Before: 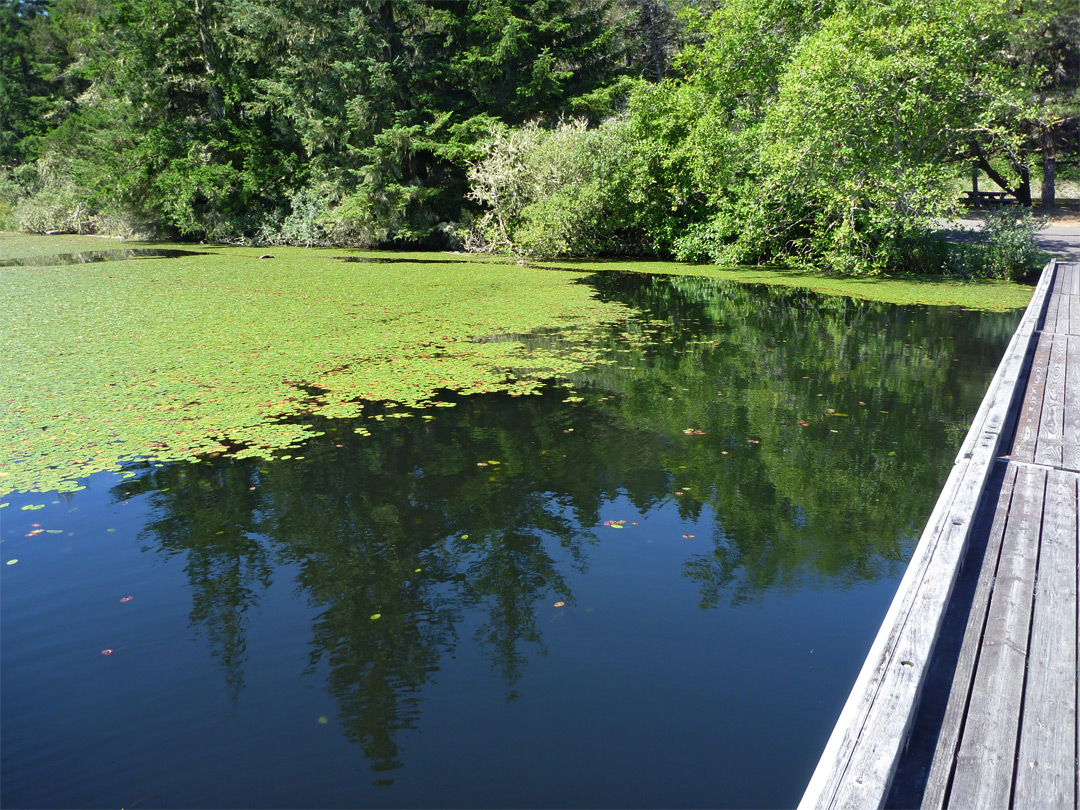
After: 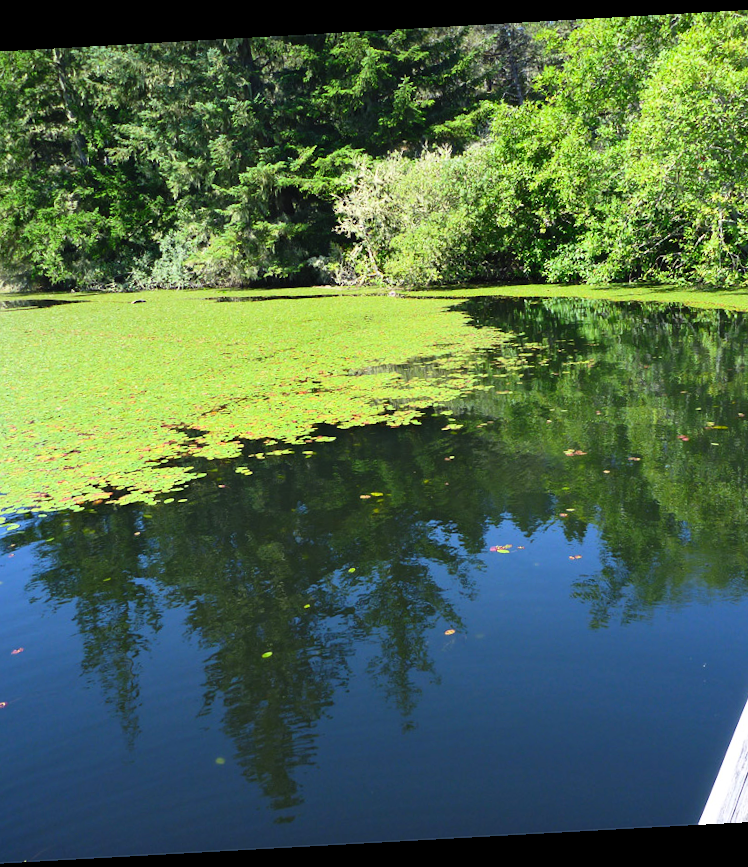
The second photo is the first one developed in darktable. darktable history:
crop and rotate: left 12.648%, right 20.685%
rotate and perspective: rotation -3.18°, automatic cropping off
contrast brightness saturation: contrast 0.2, brightness 0.16, saturation 0.22
